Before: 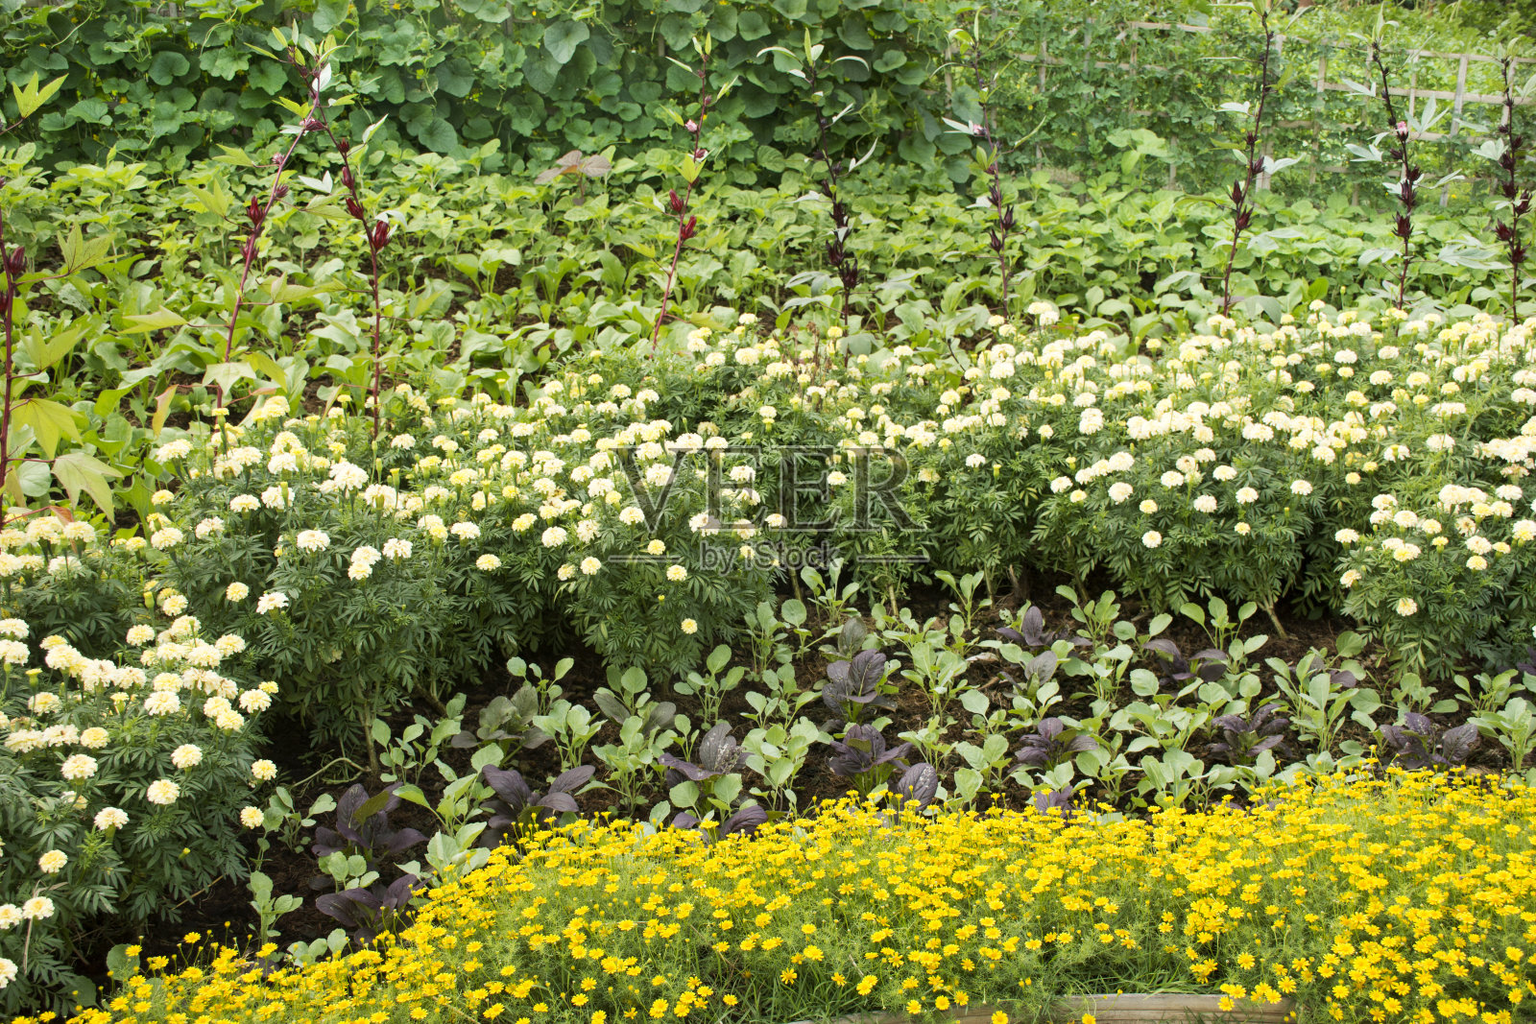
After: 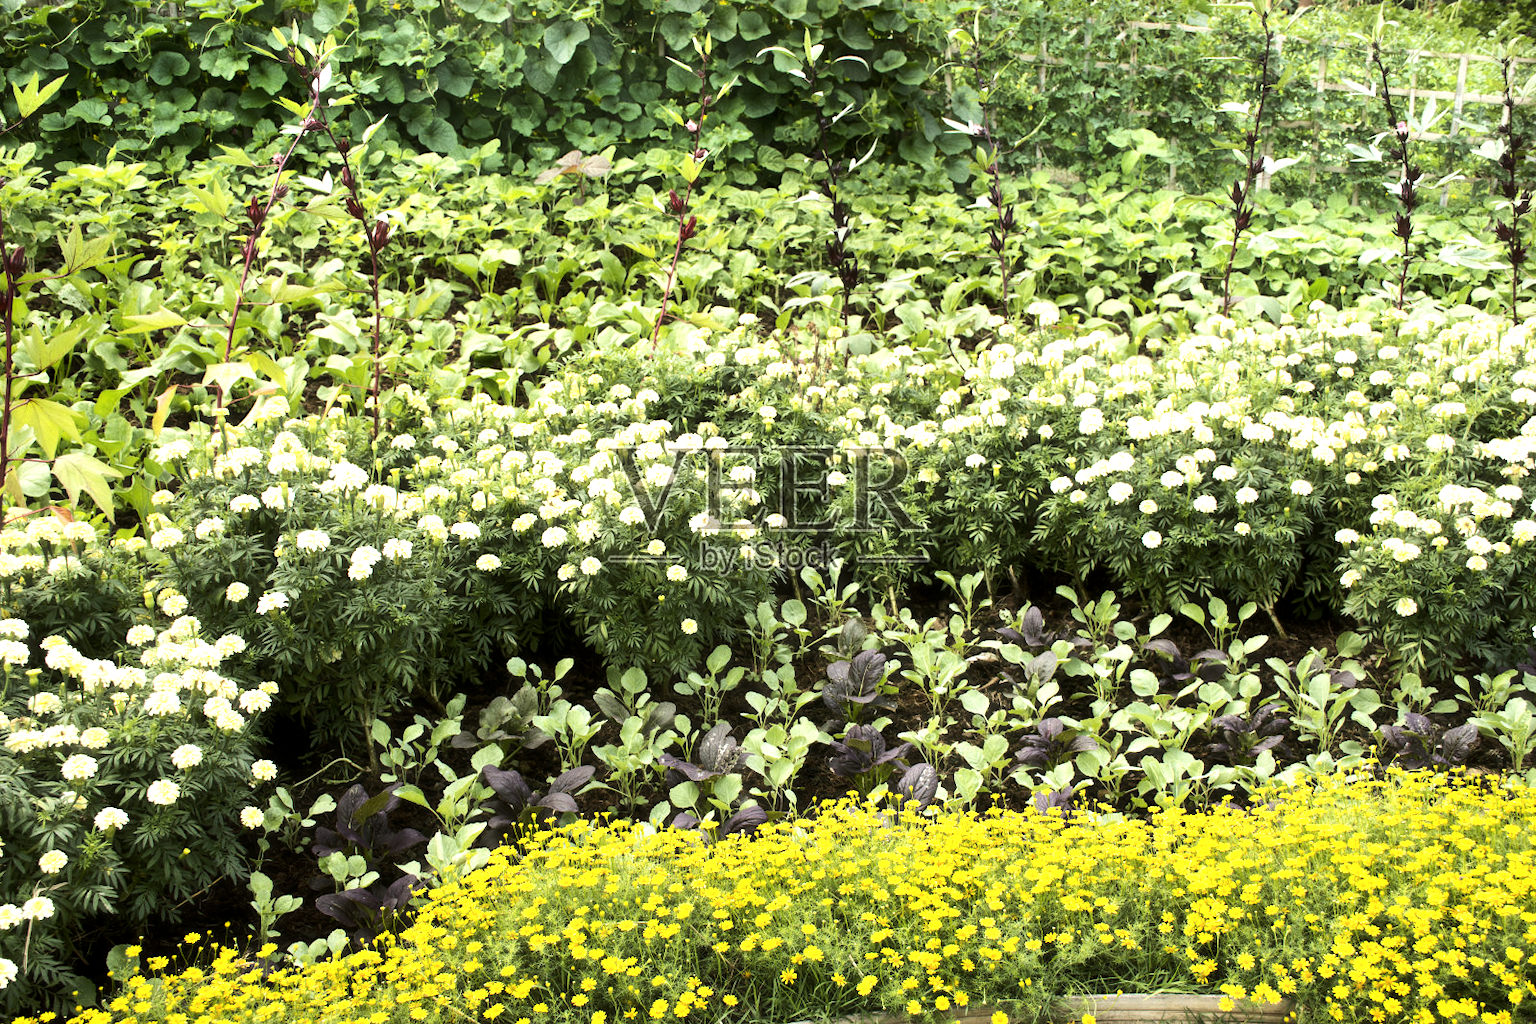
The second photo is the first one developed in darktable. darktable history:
haze removal: strength -0.114, compatibility mode true, adaptive false
exposure: black level correction 0.006, exposure -0.225 EV, compensate highlight preservation false
tone equalizer: -8 EV -1.12 EV, -7 EV -1.04 EV, -6 EV -0.856 EV, -5 EV -0.611 EV, -3 EV 0.608 EV, -2 EV 0.857 EV, -1 EV 0.995 EV, +0 EV 1.07 EV, edges refinement/feathering 500, mask exposure compensation -1.57 EV, preserve details no
